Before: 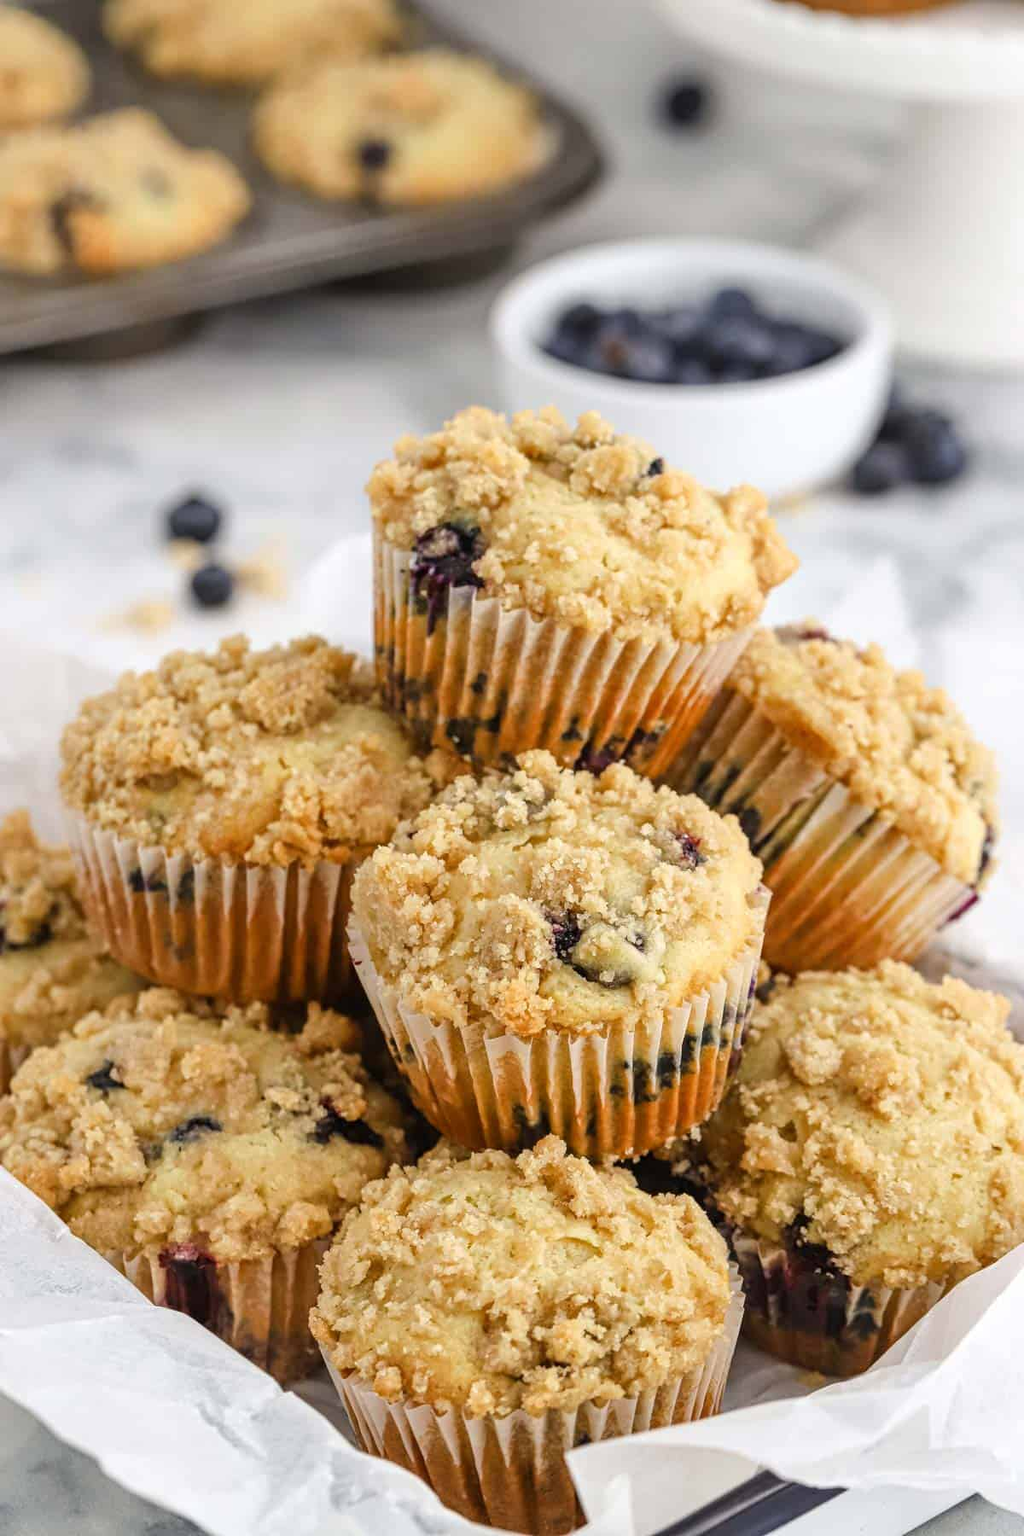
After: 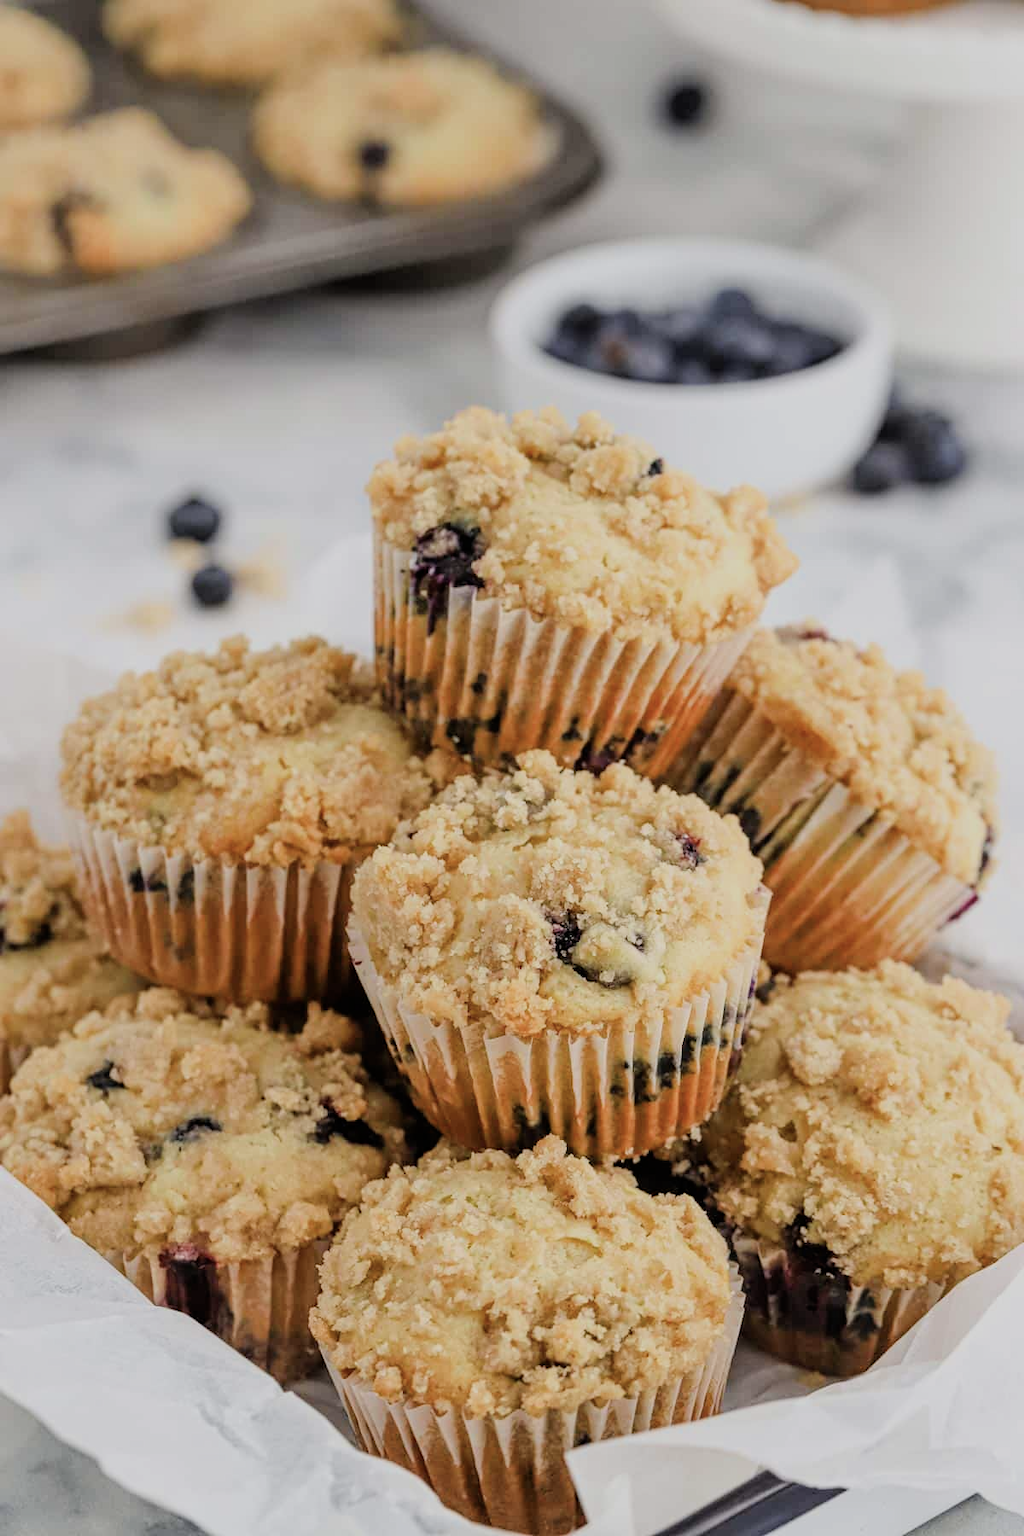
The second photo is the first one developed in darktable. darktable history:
filmic rgb: black relative exposure -7.65 EV, white relative exposure 4.56 EV, threshold 5.96 EV, hardness 3.61, contrast 0.996, enable highlight reconstruction true
color balance rgb: perceptual saturation grading › global saturation -11.278%
